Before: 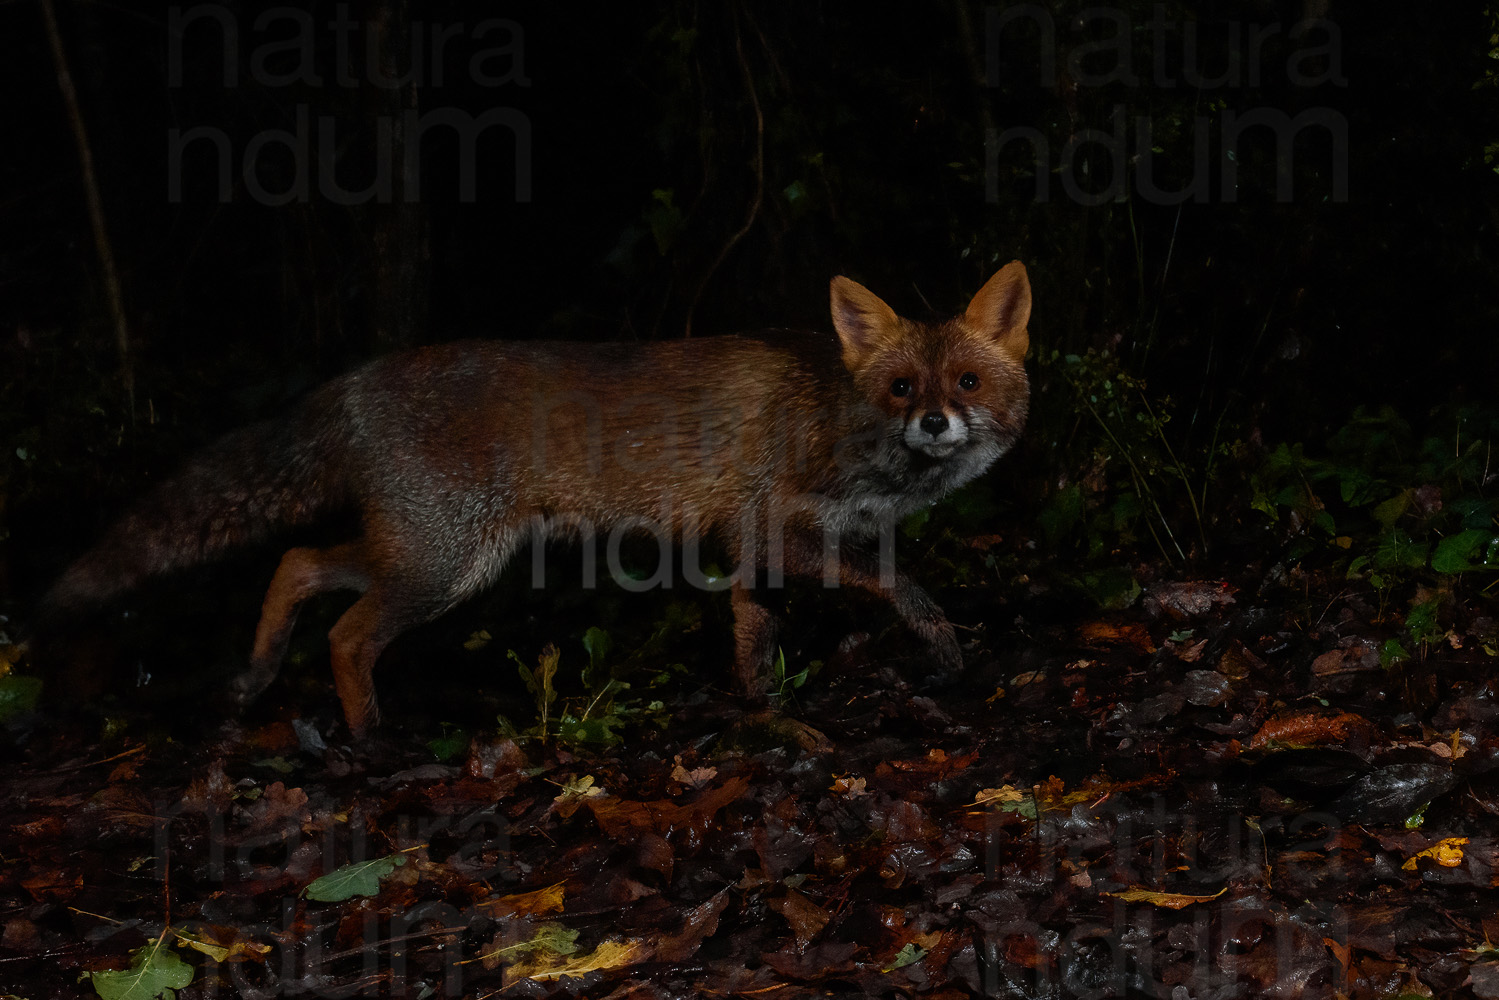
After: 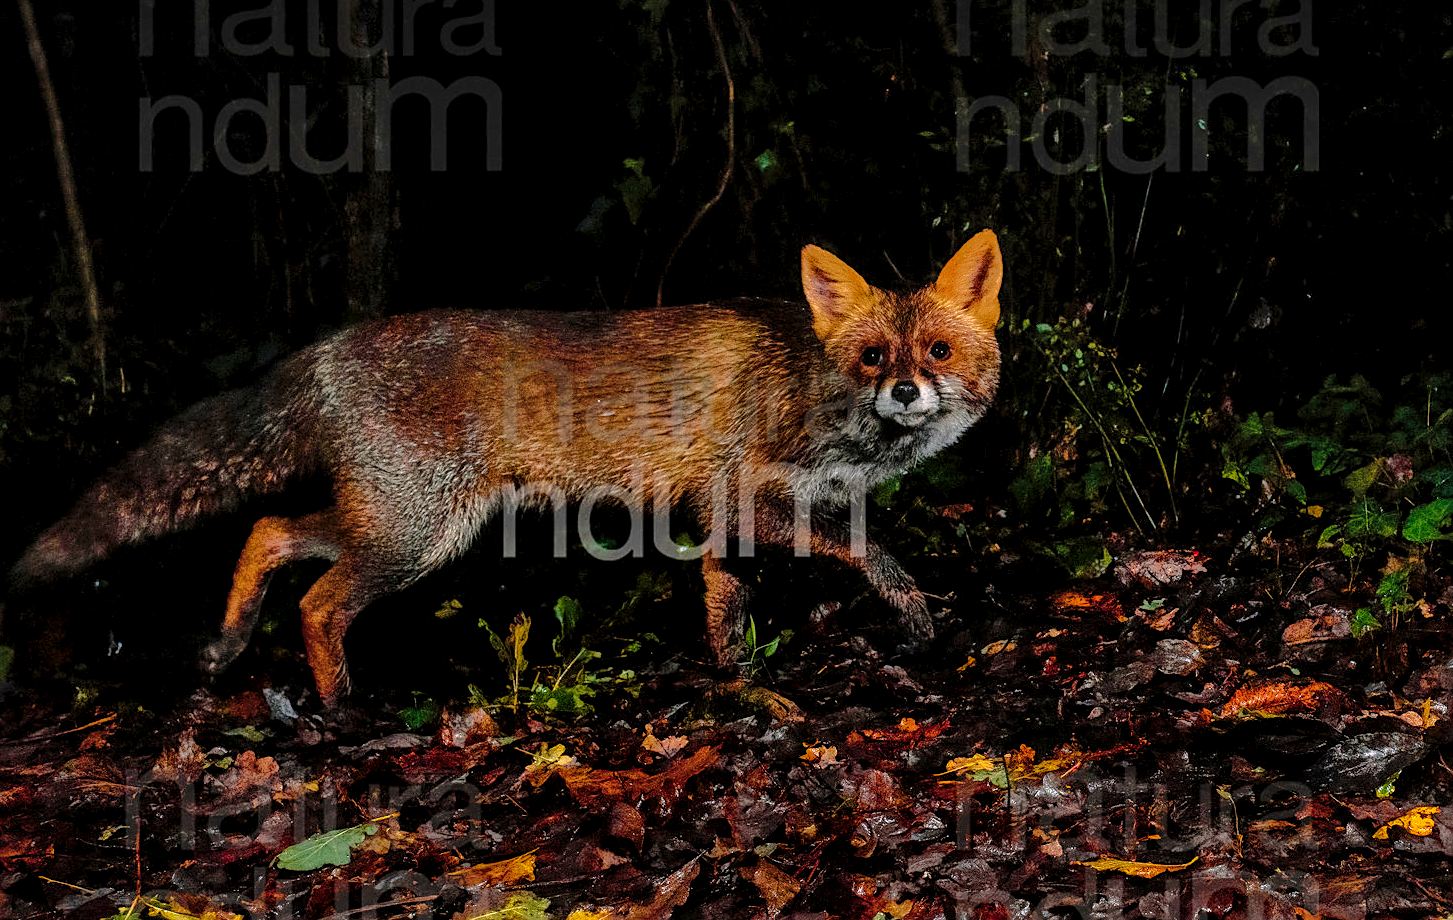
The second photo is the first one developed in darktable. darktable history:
color balance rgb: highlights gain › chroma 2.987%, highlights gain › hue 54.46°, perceptual saturation grading › global saturation 31.249%
local contrast: highlights 60%, shadows 59%, detail 160%
crop: left 1.966%, top 3.156%, right 1.059%, bottom 4.819%
sharpen: on, module defaults
exposure: black level correction 0.001, exposure 0.193 EV, compensate exposure bias true, compensate highlight preservation false
contrast brightness saturation: contrast 0.197, brightness 0.154, saturation 0.145
shadows and highlights: on, module defaults
